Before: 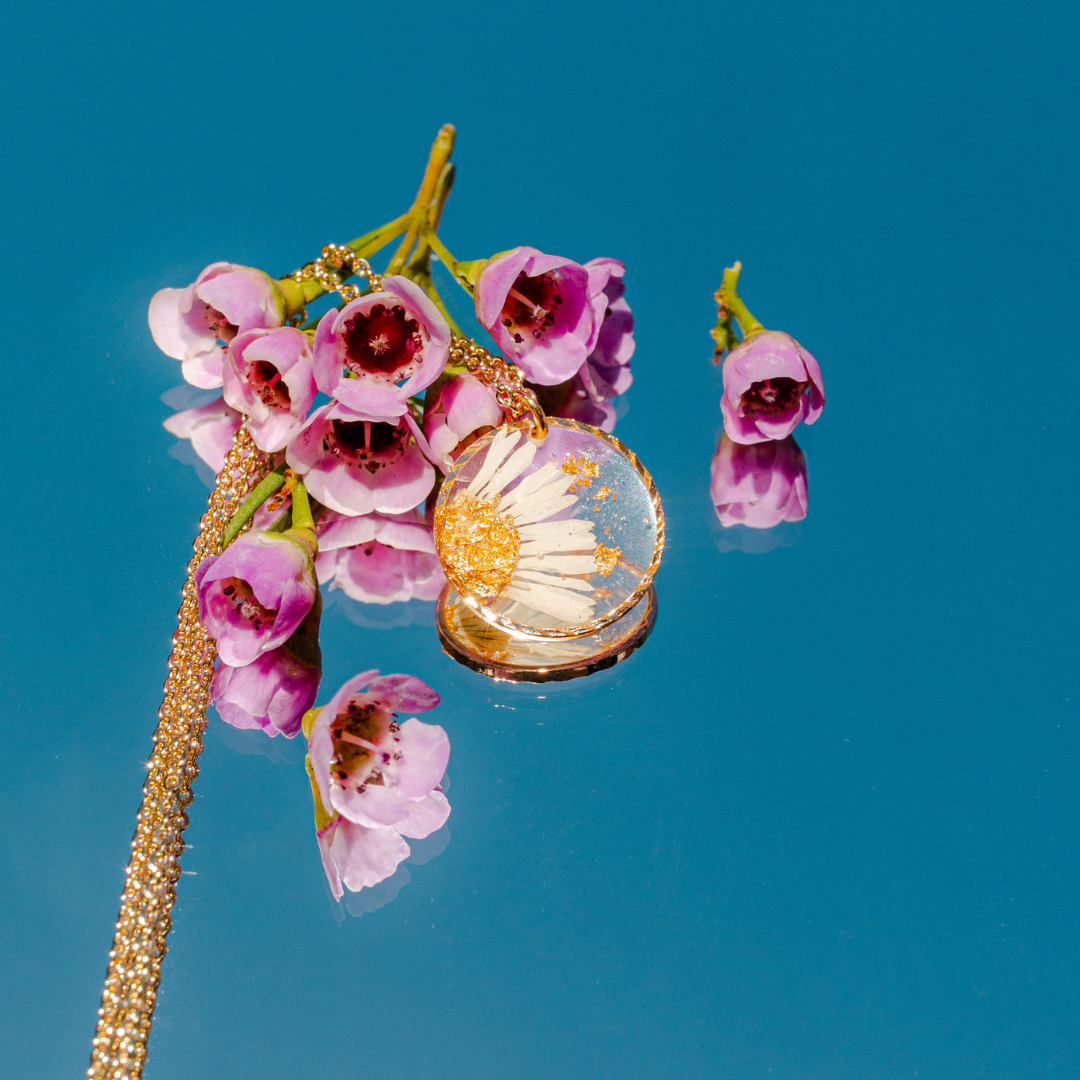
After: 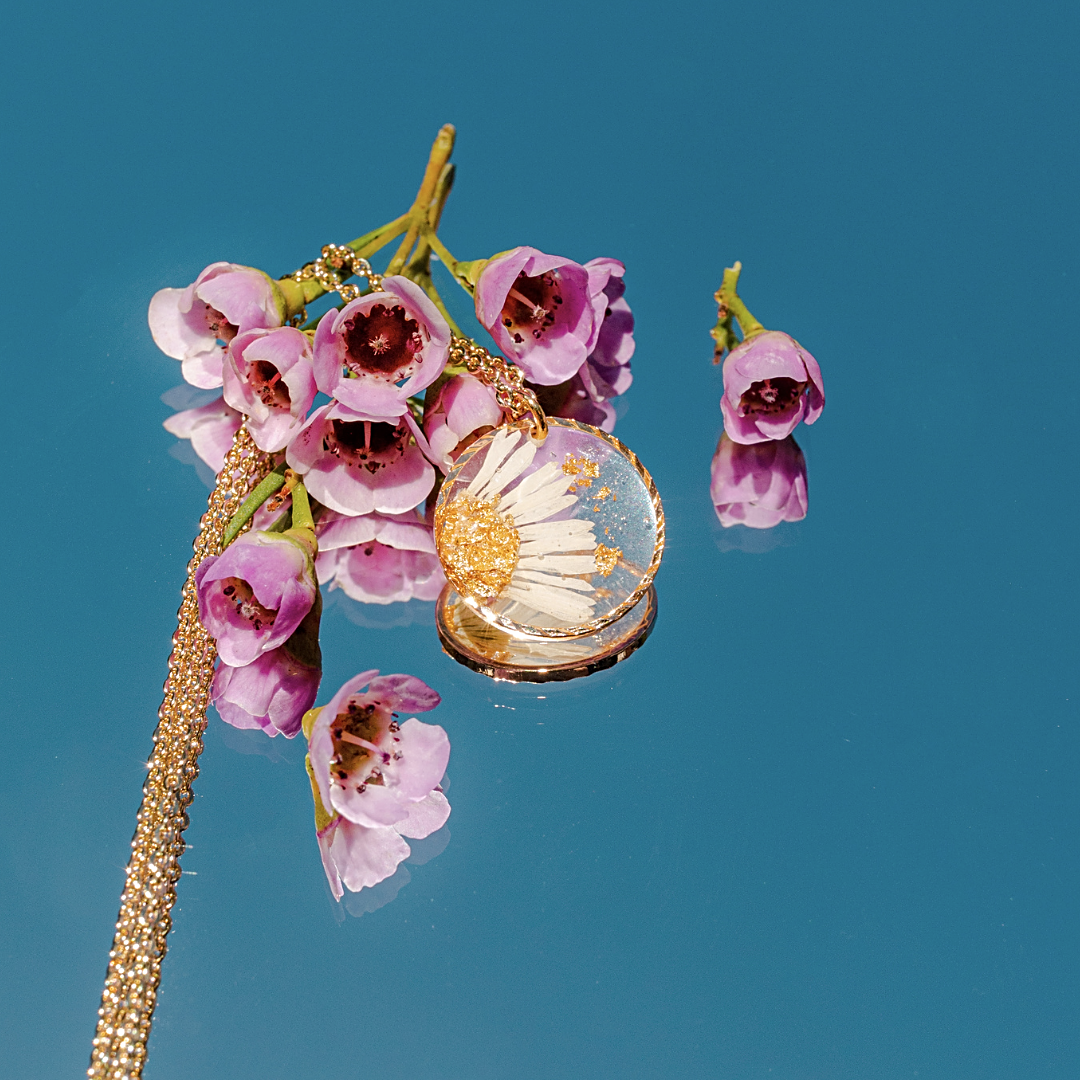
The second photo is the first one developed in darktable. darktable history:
sharpen: on, module defaults
color correction: saturation 0.85
